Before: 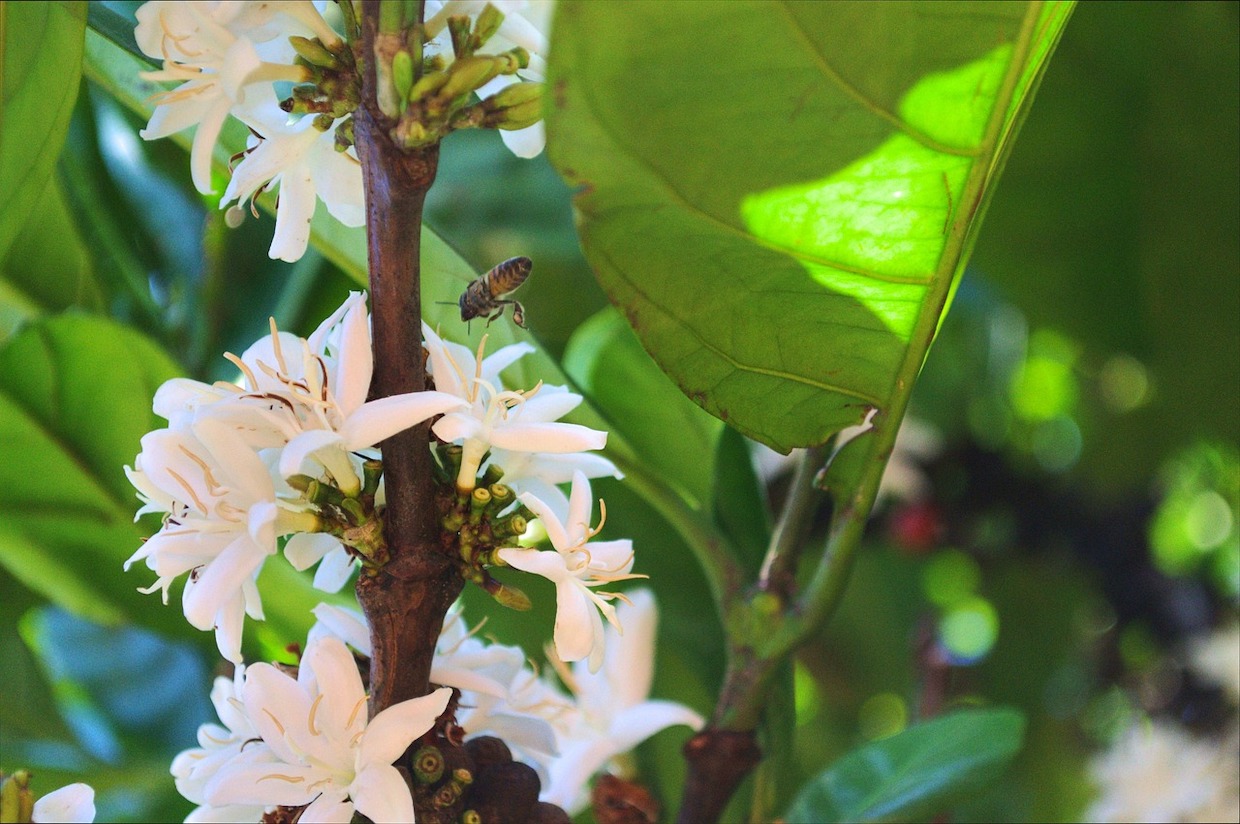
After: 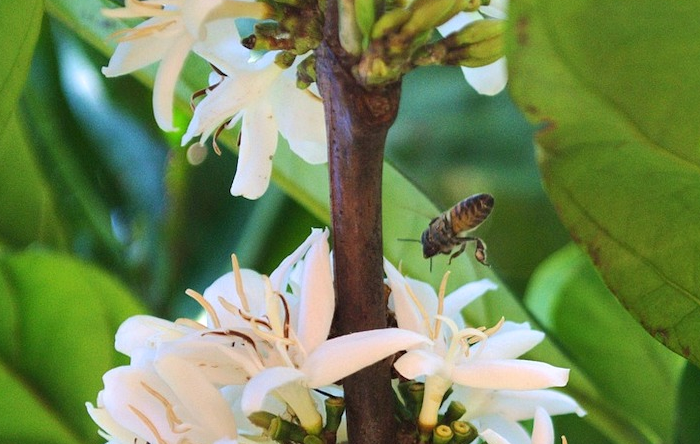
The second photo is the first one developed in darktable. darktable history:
local contrast: mode bilateral grid, contrast 21, coarseness 50, detail 120%, midtone range 0.2
crop and rotate: left 3.067%, top 7.7%, right 40.433%, bottom 38.304%
